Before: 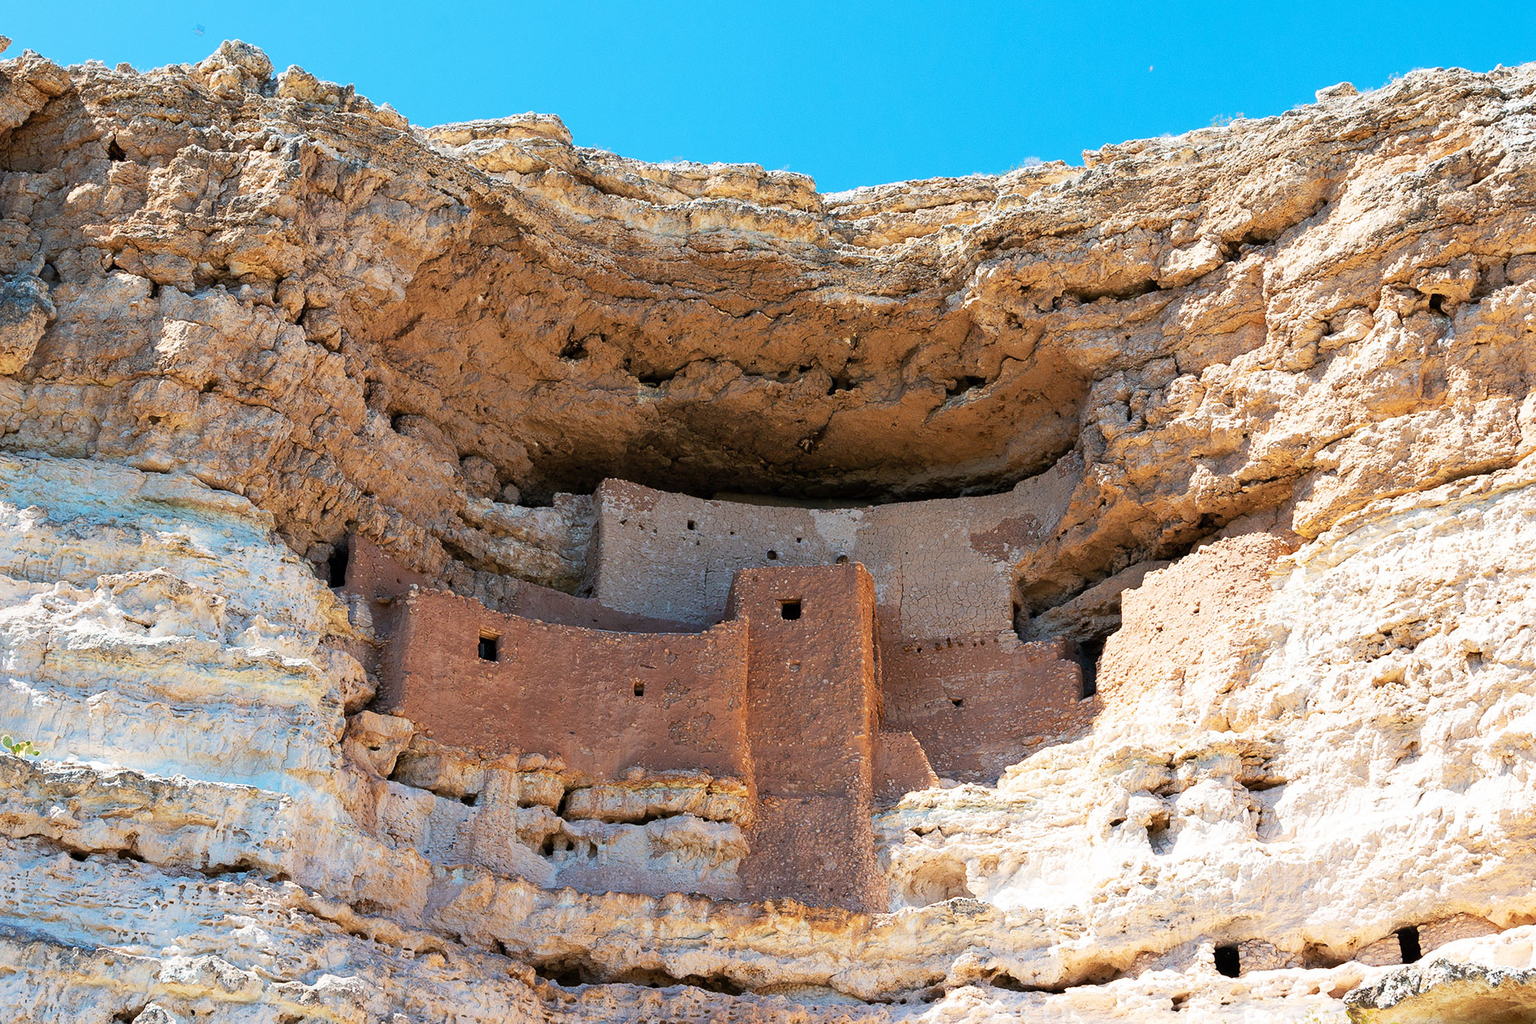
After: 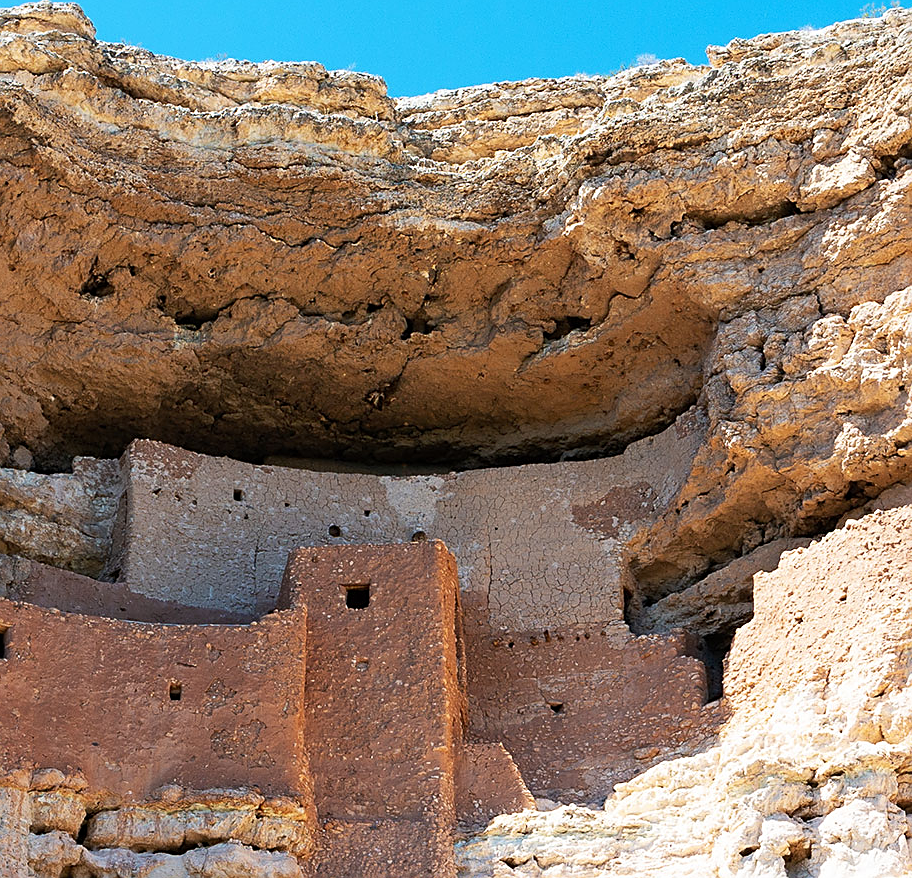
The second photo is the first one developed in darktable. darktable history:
crop: left 32.066%, top 10.942%, right 18.358%, bottom 17.443%
sharpen: on, module defaults
